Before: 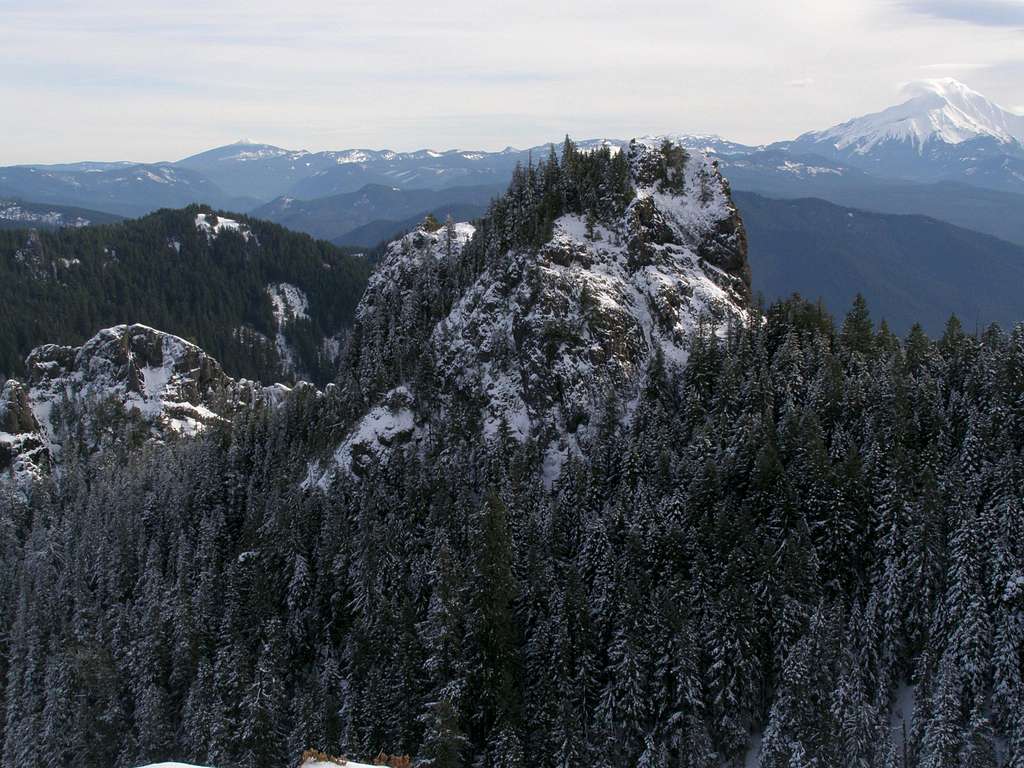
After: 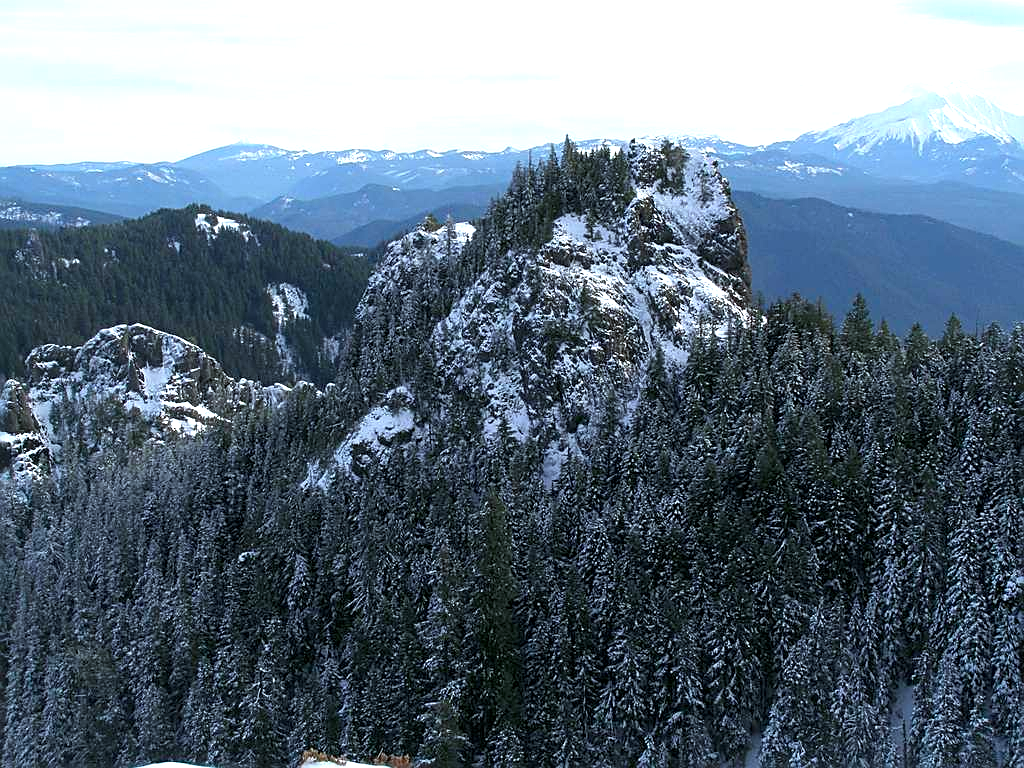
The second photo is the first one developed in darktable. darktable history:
color calibration: illuminant F (fluorescent), F source F9 (Cool White Deluxe 4150 K) – high CRI, x 0.374, y 0.373, temperature 4149.88 K
sharpen: on, module defaults
exposure: exposure 0.782 EV, compensate highlight preservation false
